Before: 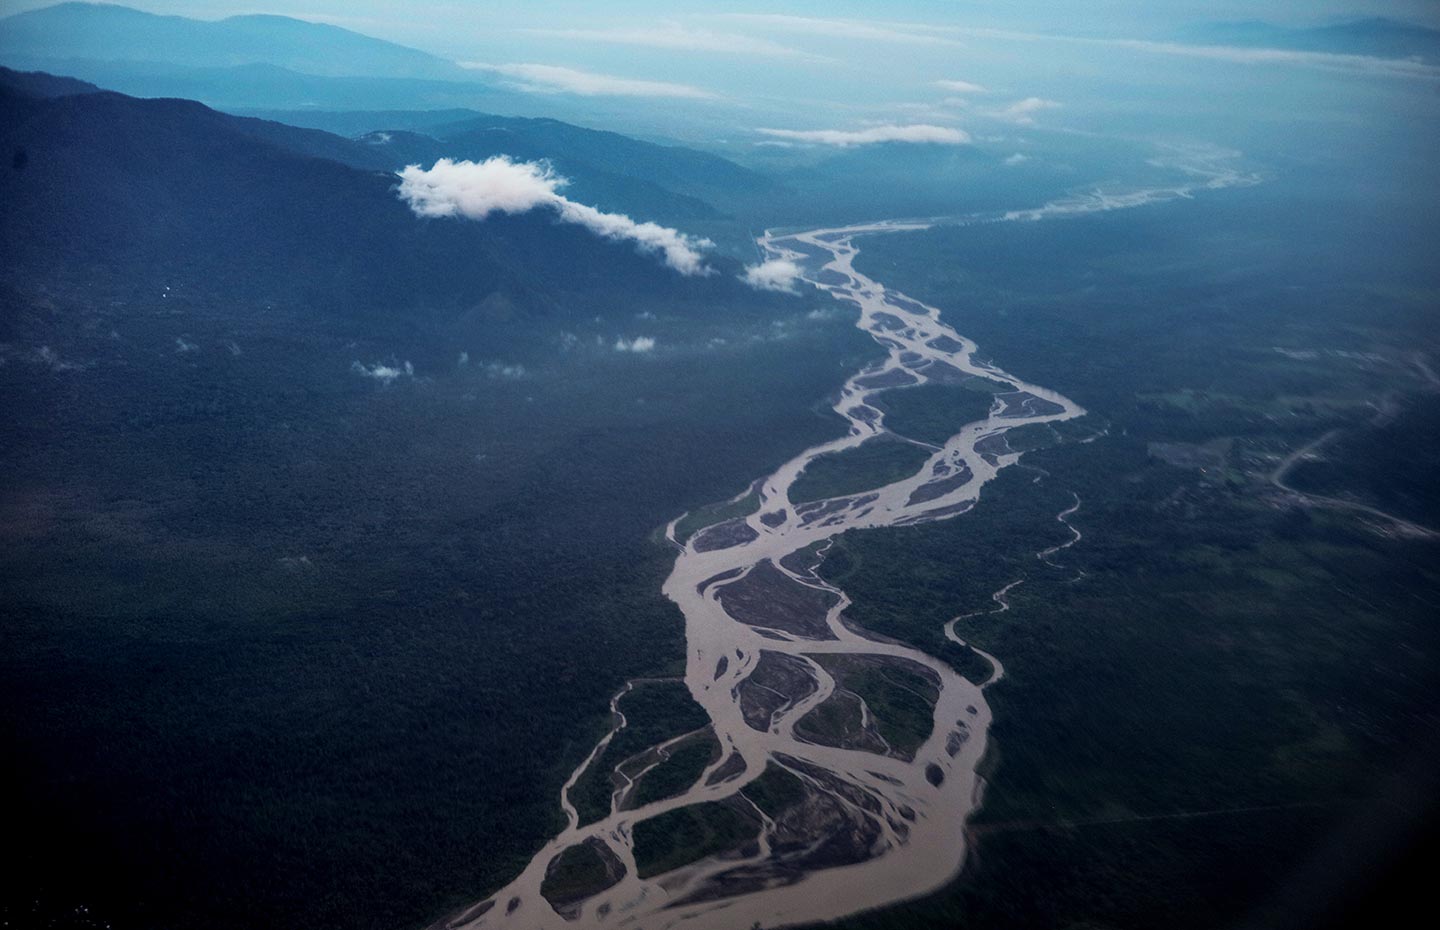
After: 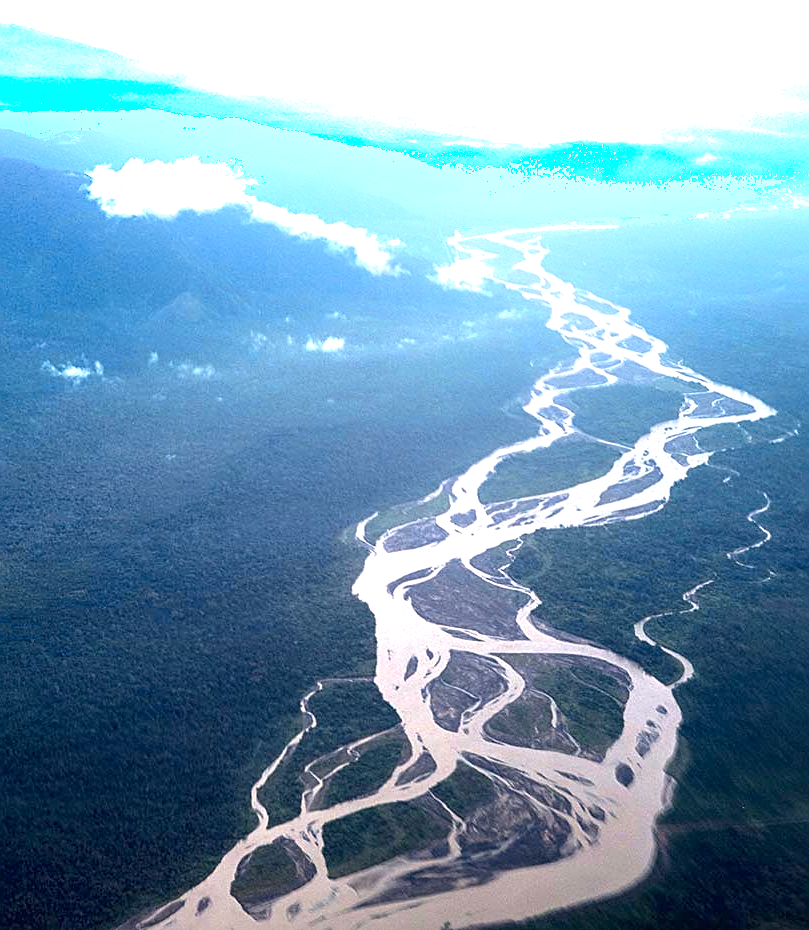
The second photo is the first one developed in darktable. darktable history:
exposure: black level correction 0, exposure 2.094 EV, compensate highlight preservation false
shadows and highlights: shadows -22.9, highlights 46.29, soften with gaussian
color correction: highlights a* 0.229, highlights b* 2.68, shadows a* -0.88, shadows b* -4.14
crop: left 21.578%, right 22.191%
contrast equalizer: y [[0.5, 0.488, 0.462, 0.461, 0.491, 0.5], [0.5 ×6], [0.5 ×6], [0 ×6], [0 ×6]]
color zones: curves: ch1 [(0.235, 0.558) (0.75, 0.5)]; ch2 [(0.25, 0.462) (0.749, 0.457)]
sharpen: on, module defaults
